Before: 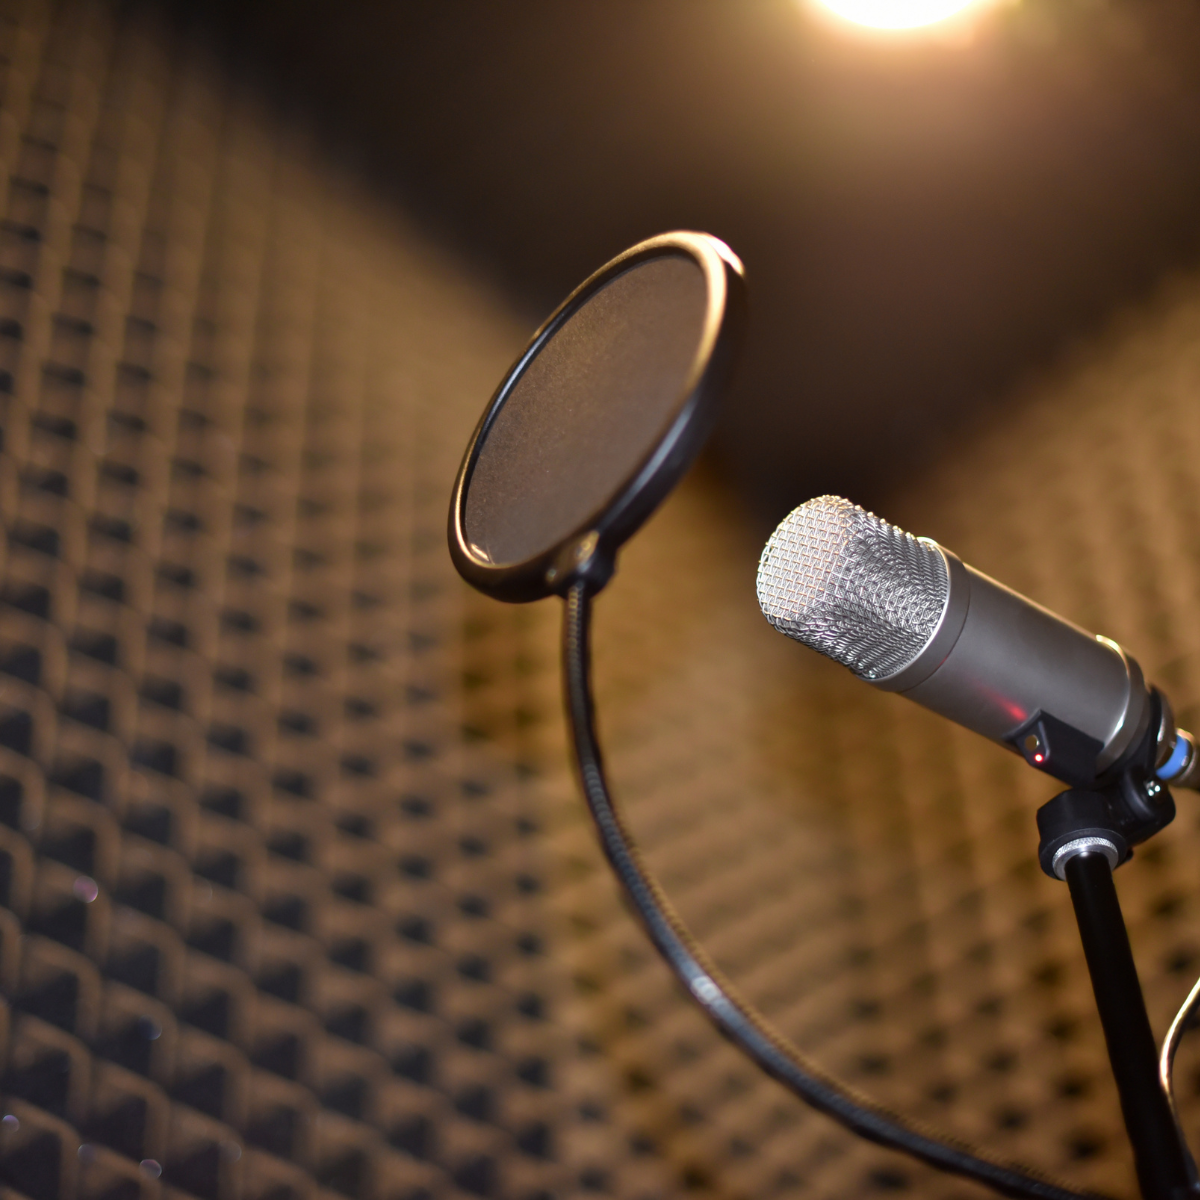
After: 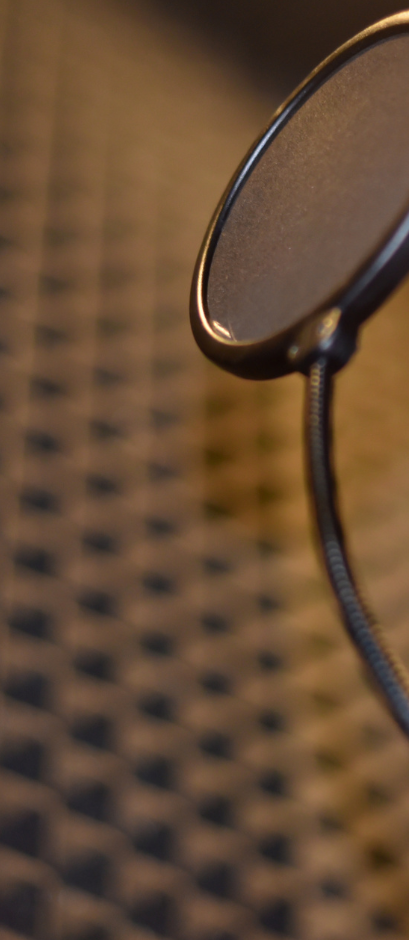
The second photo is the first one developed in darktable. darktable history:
crop and rotate: left 21.537%, top 18.6%, right 44.297%, bottom 2.989%
